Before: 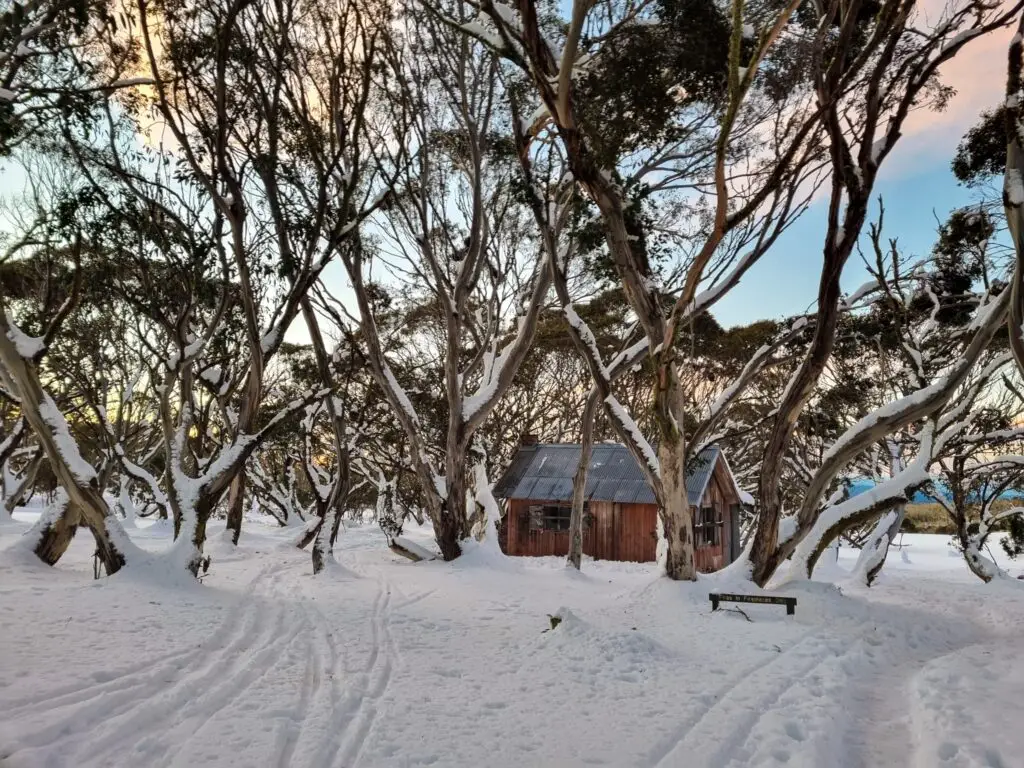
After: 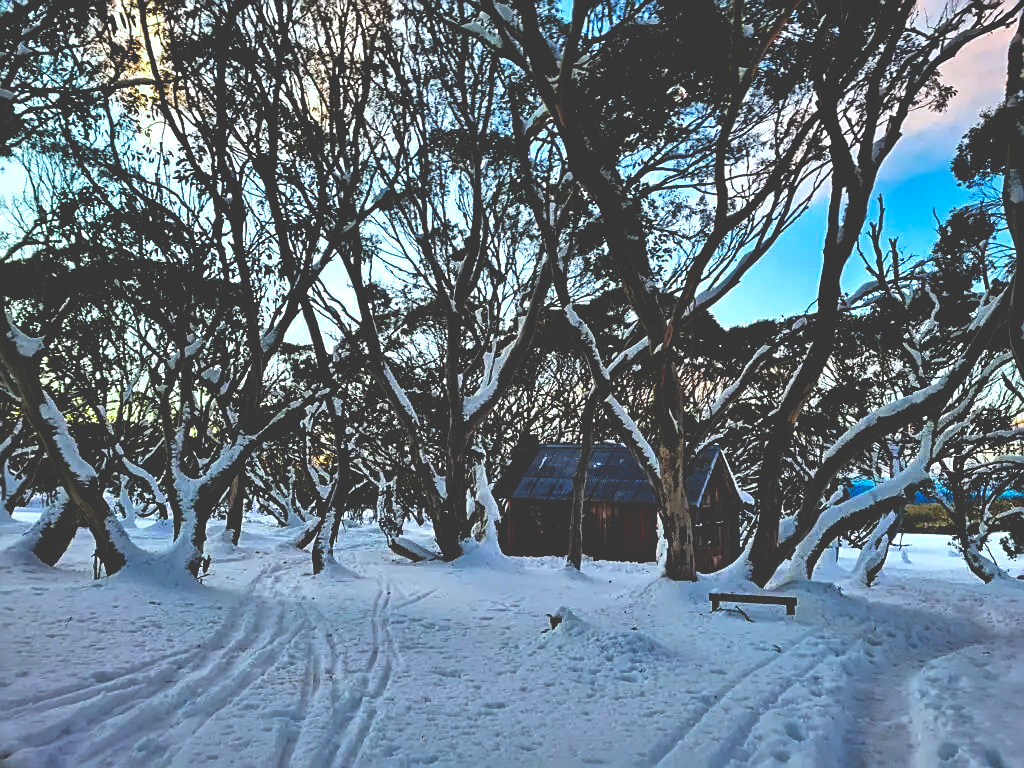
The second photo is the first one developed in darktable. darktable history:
sharpen: on, module defaults
color calibration: illuminant F (fluorescent), F source F9 (Cool White Deluxe 4150 K) – high CRI, x 0.374, y 0.373, temperature 4158.34 K
base curve: curves: ch0 [(0, 0.036) (0.083, 0.04) (0.804, 1)], preserve colors none
